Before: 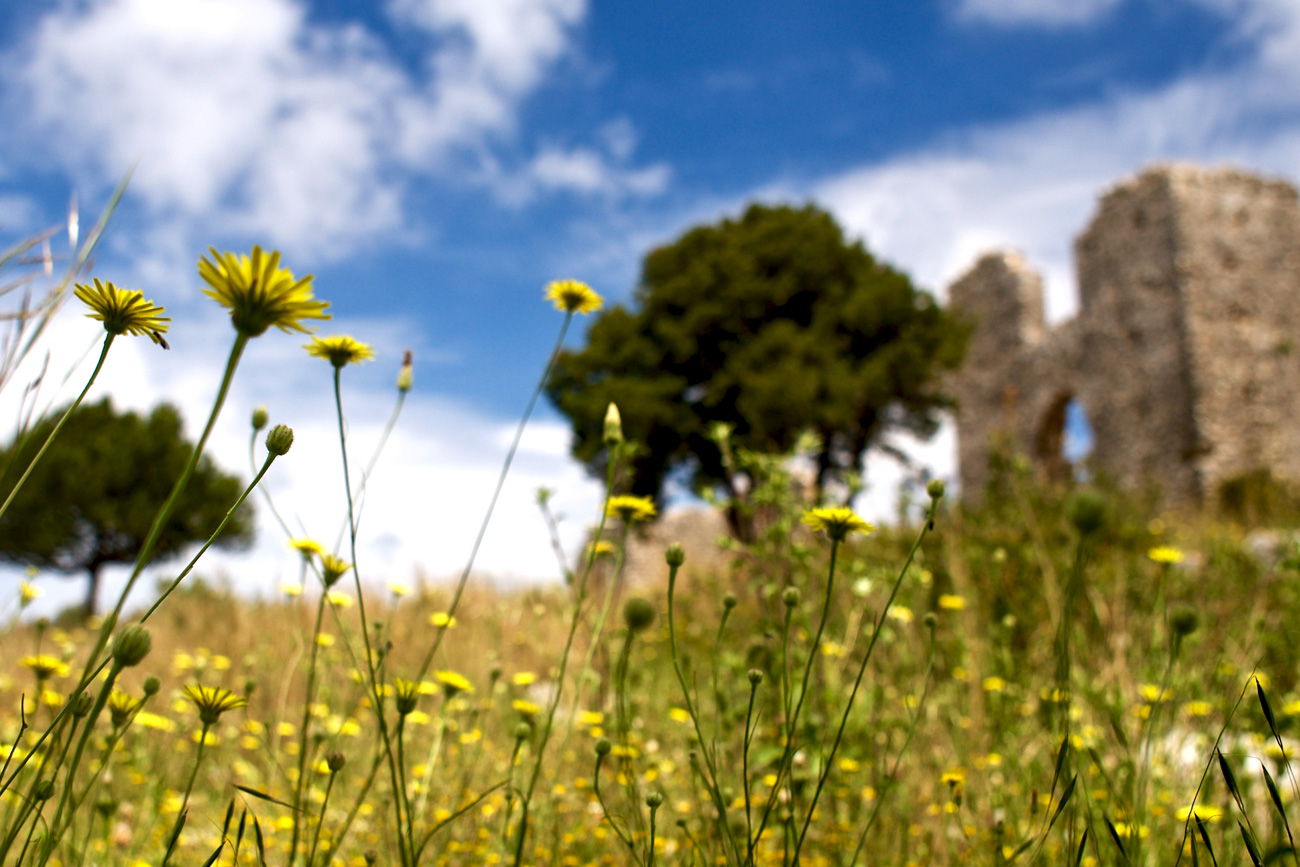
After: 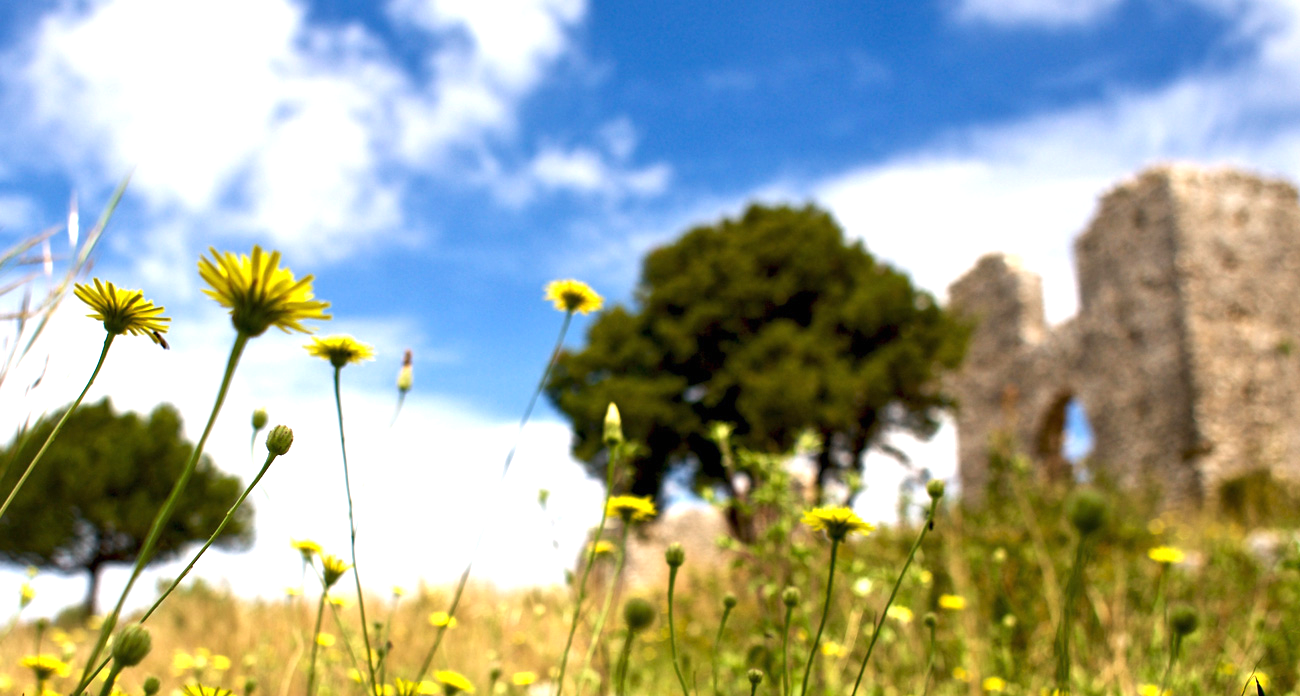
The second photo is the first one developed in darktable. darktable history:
crop: bottom 19.644%
exposure: black level correction 0, exposure 0.7 EV, compensate exposure bias true, compensate highlight preservation false
